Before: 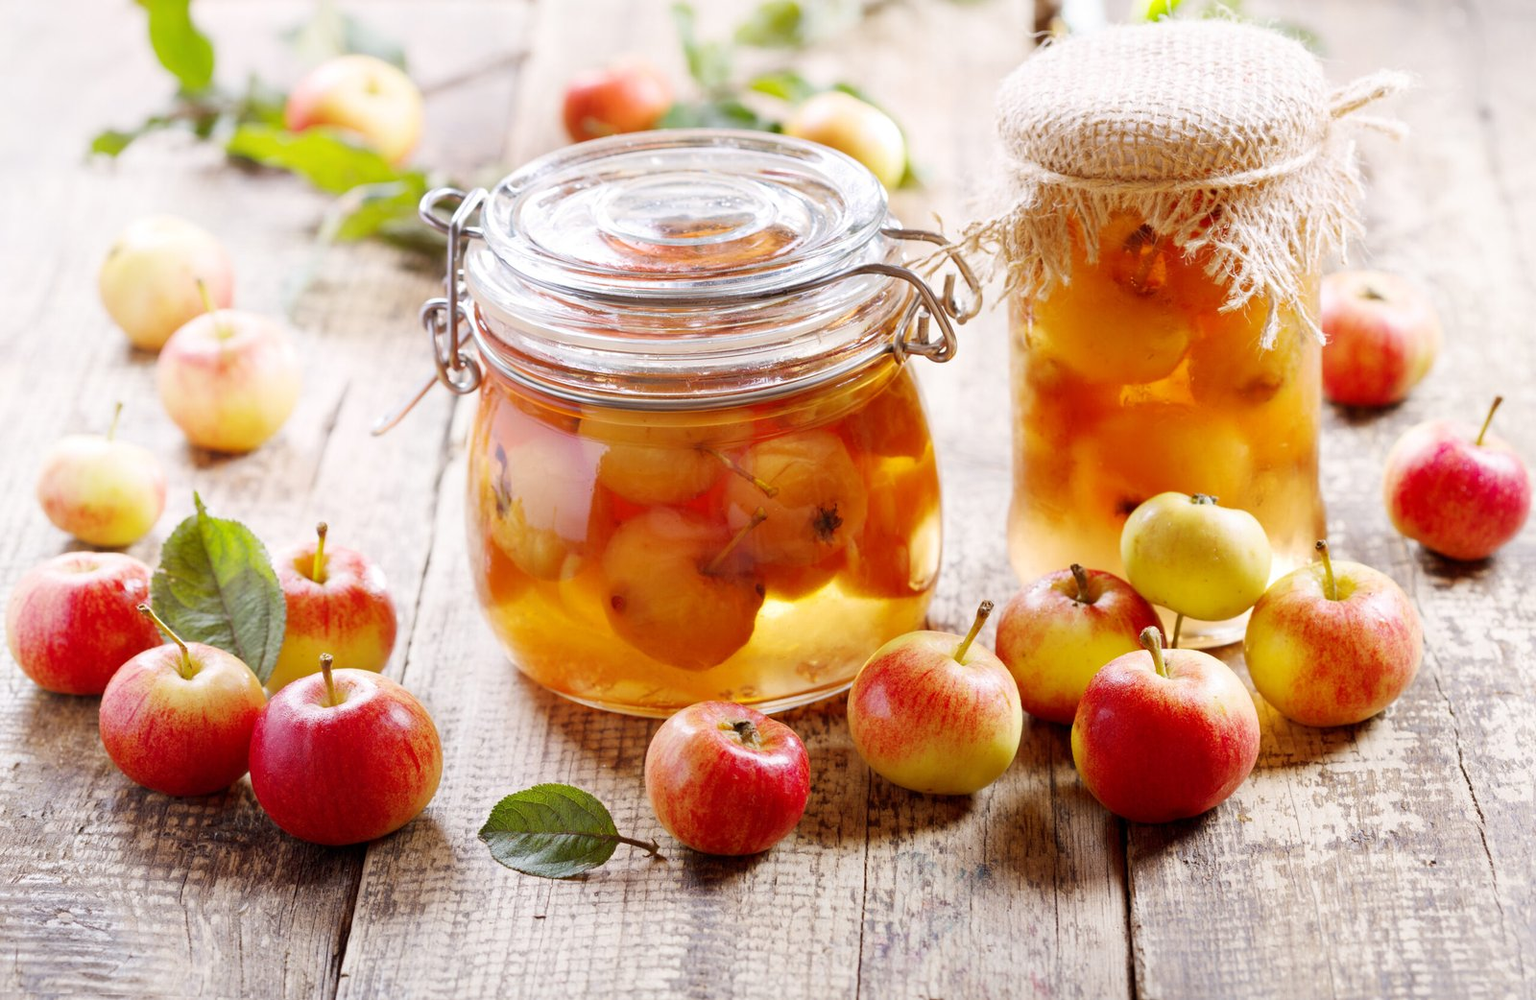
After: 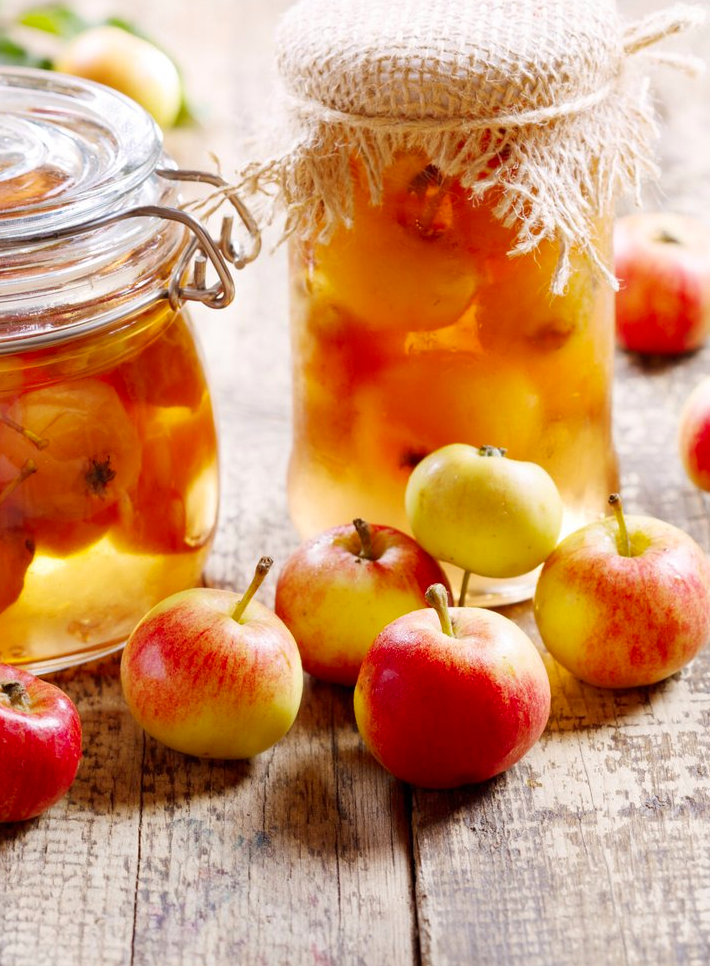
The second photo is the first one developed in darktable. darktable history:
exposure: compensate highlight preservation false
white balance: emerald 1
crop: left 47.628%, top 6.643%, right 7.874%
color correction: saturation 1.1
